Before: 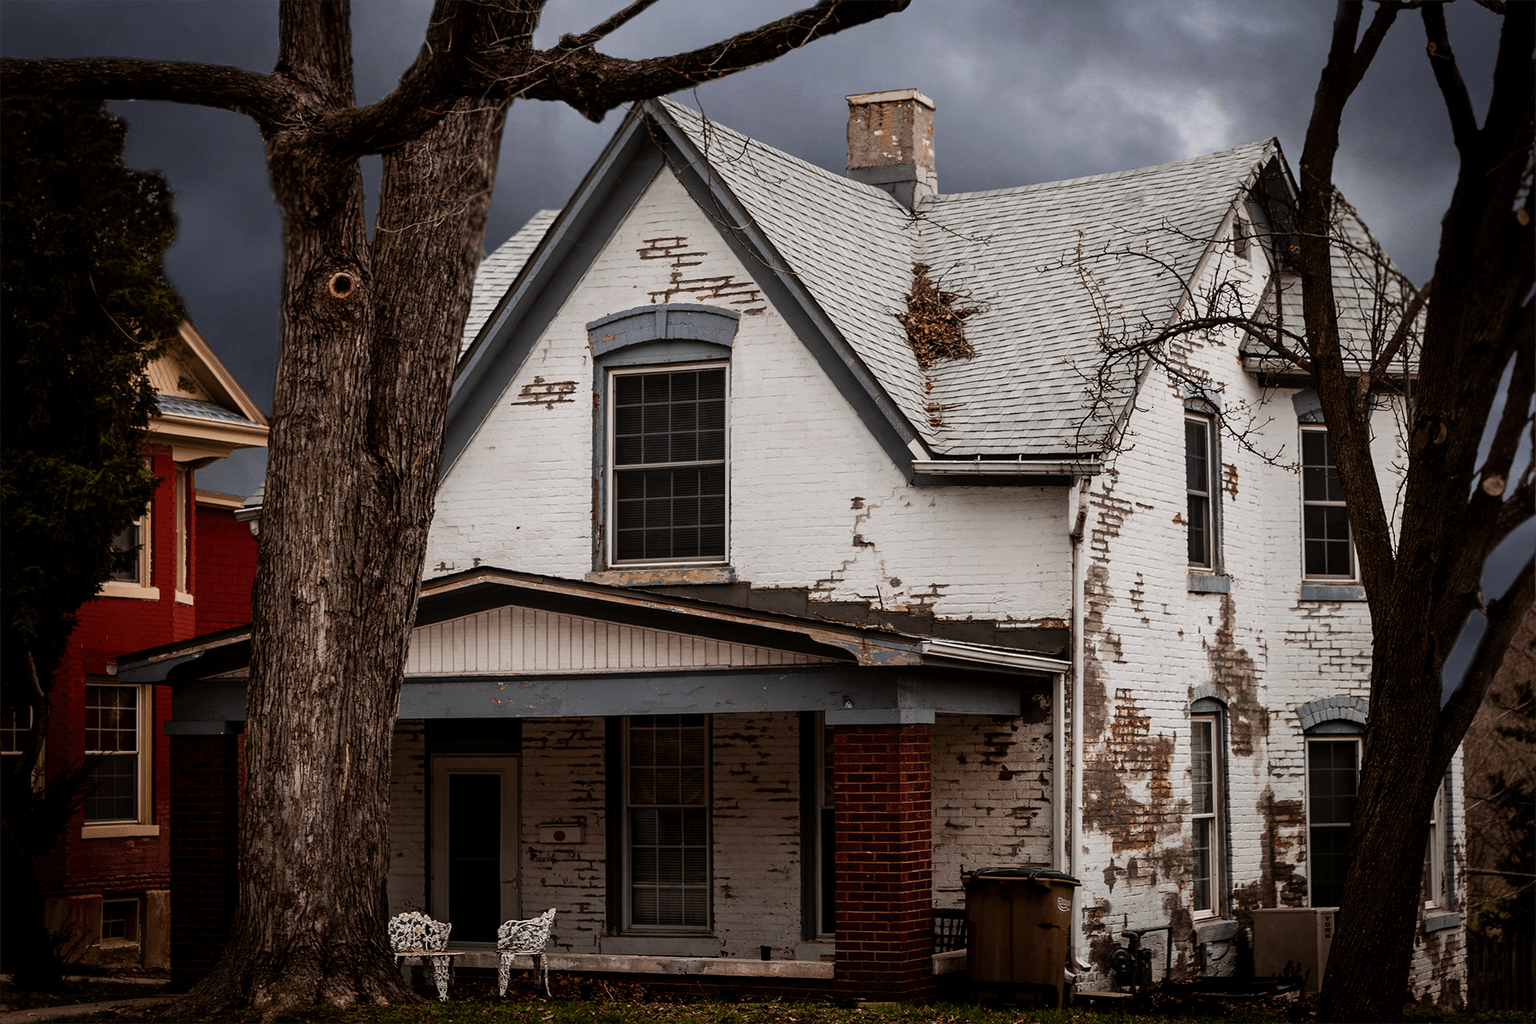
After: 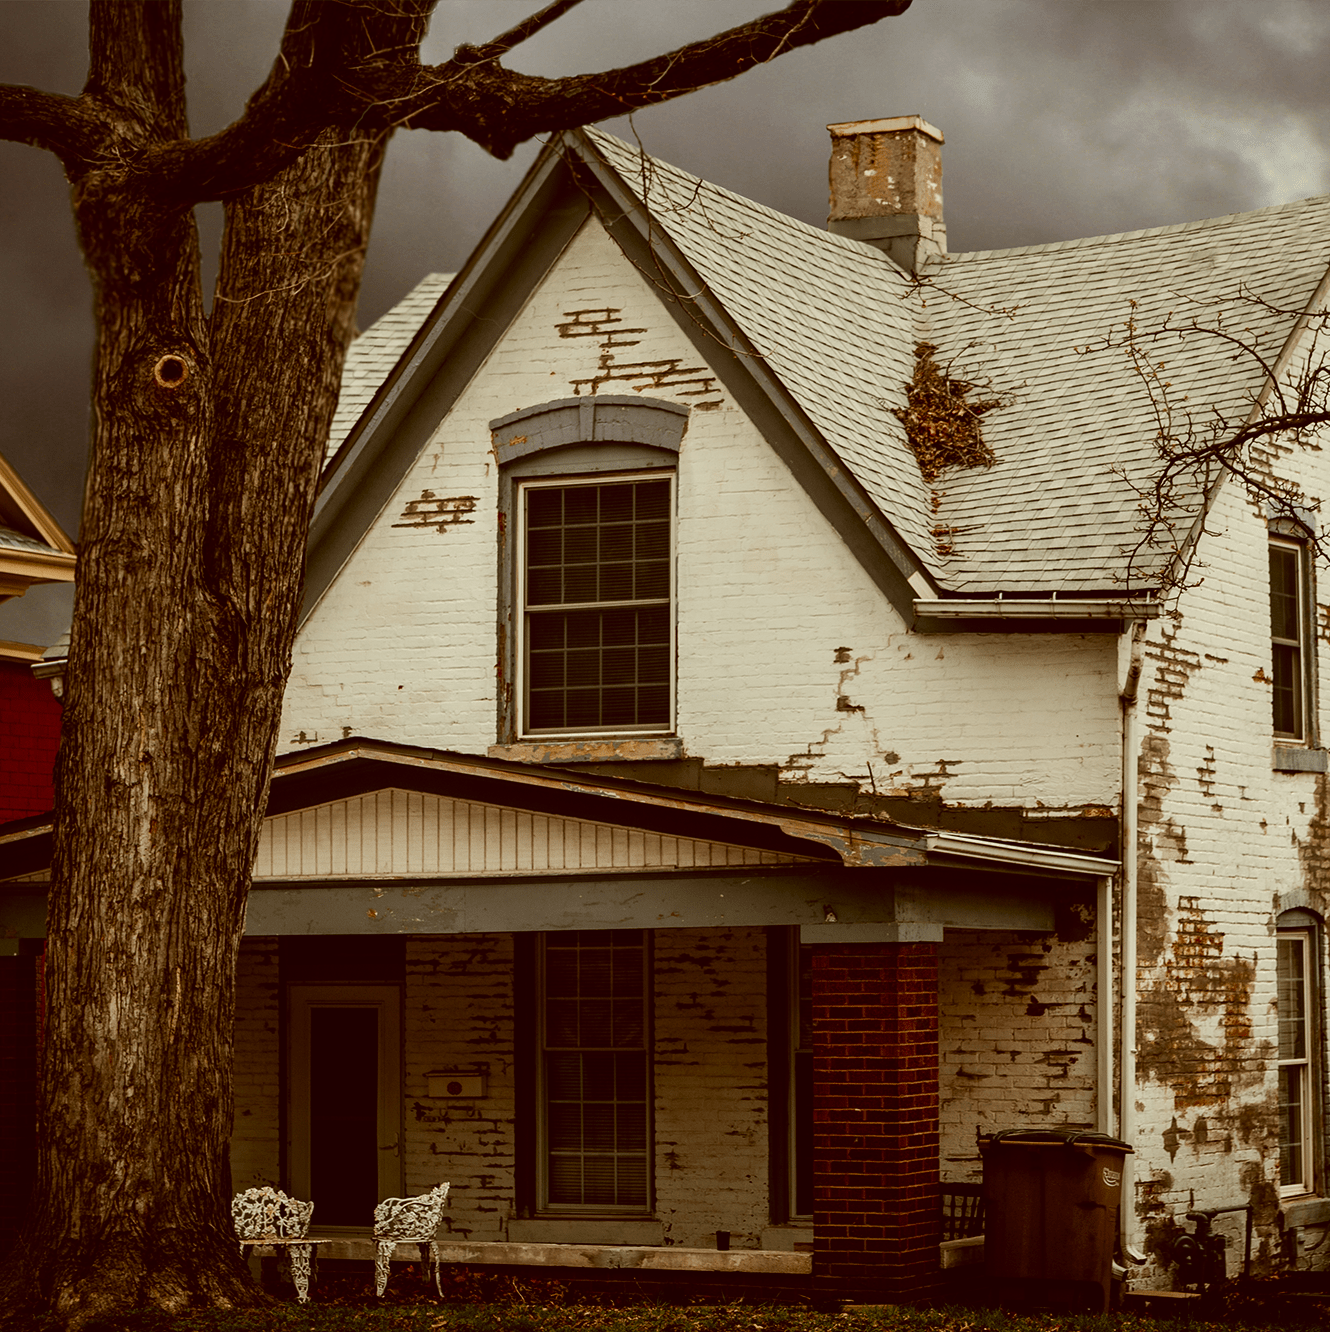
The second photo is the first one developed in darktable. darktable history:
crop and rotate: left 13.711%, right 19.773%
color correction: highlights a* -5.57, highlights b* 9.8, shadows a* 9.31, shadows b* 24.67
